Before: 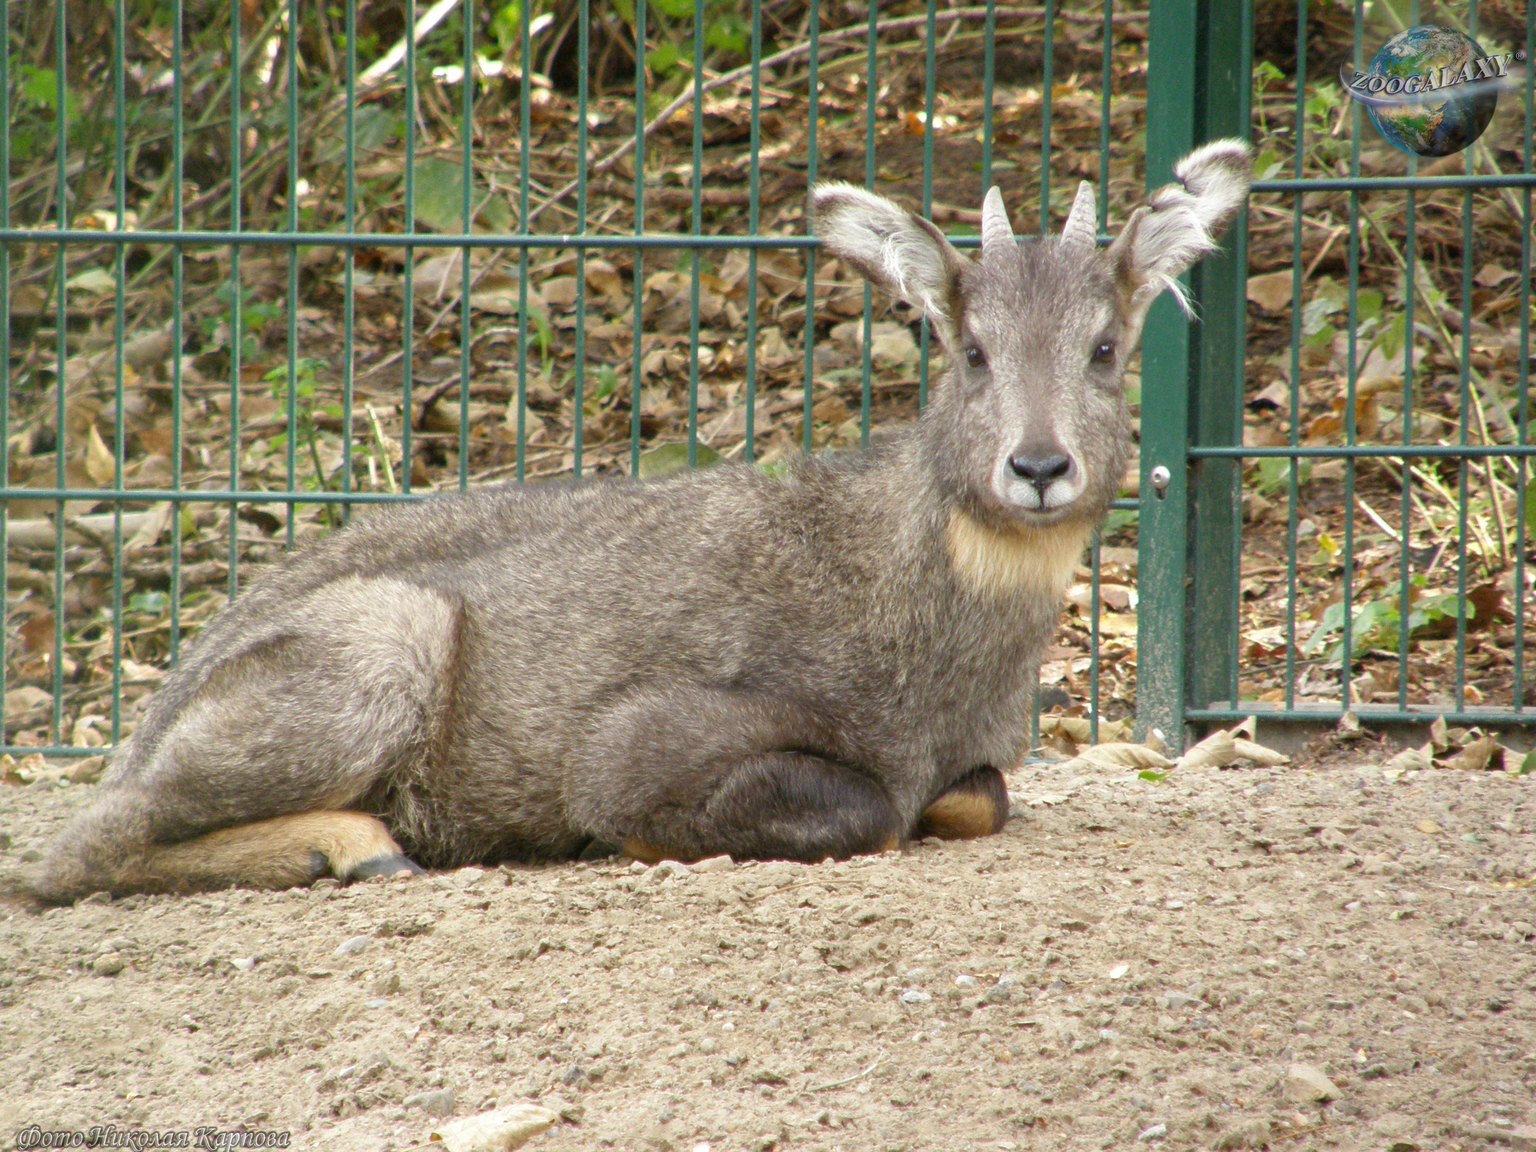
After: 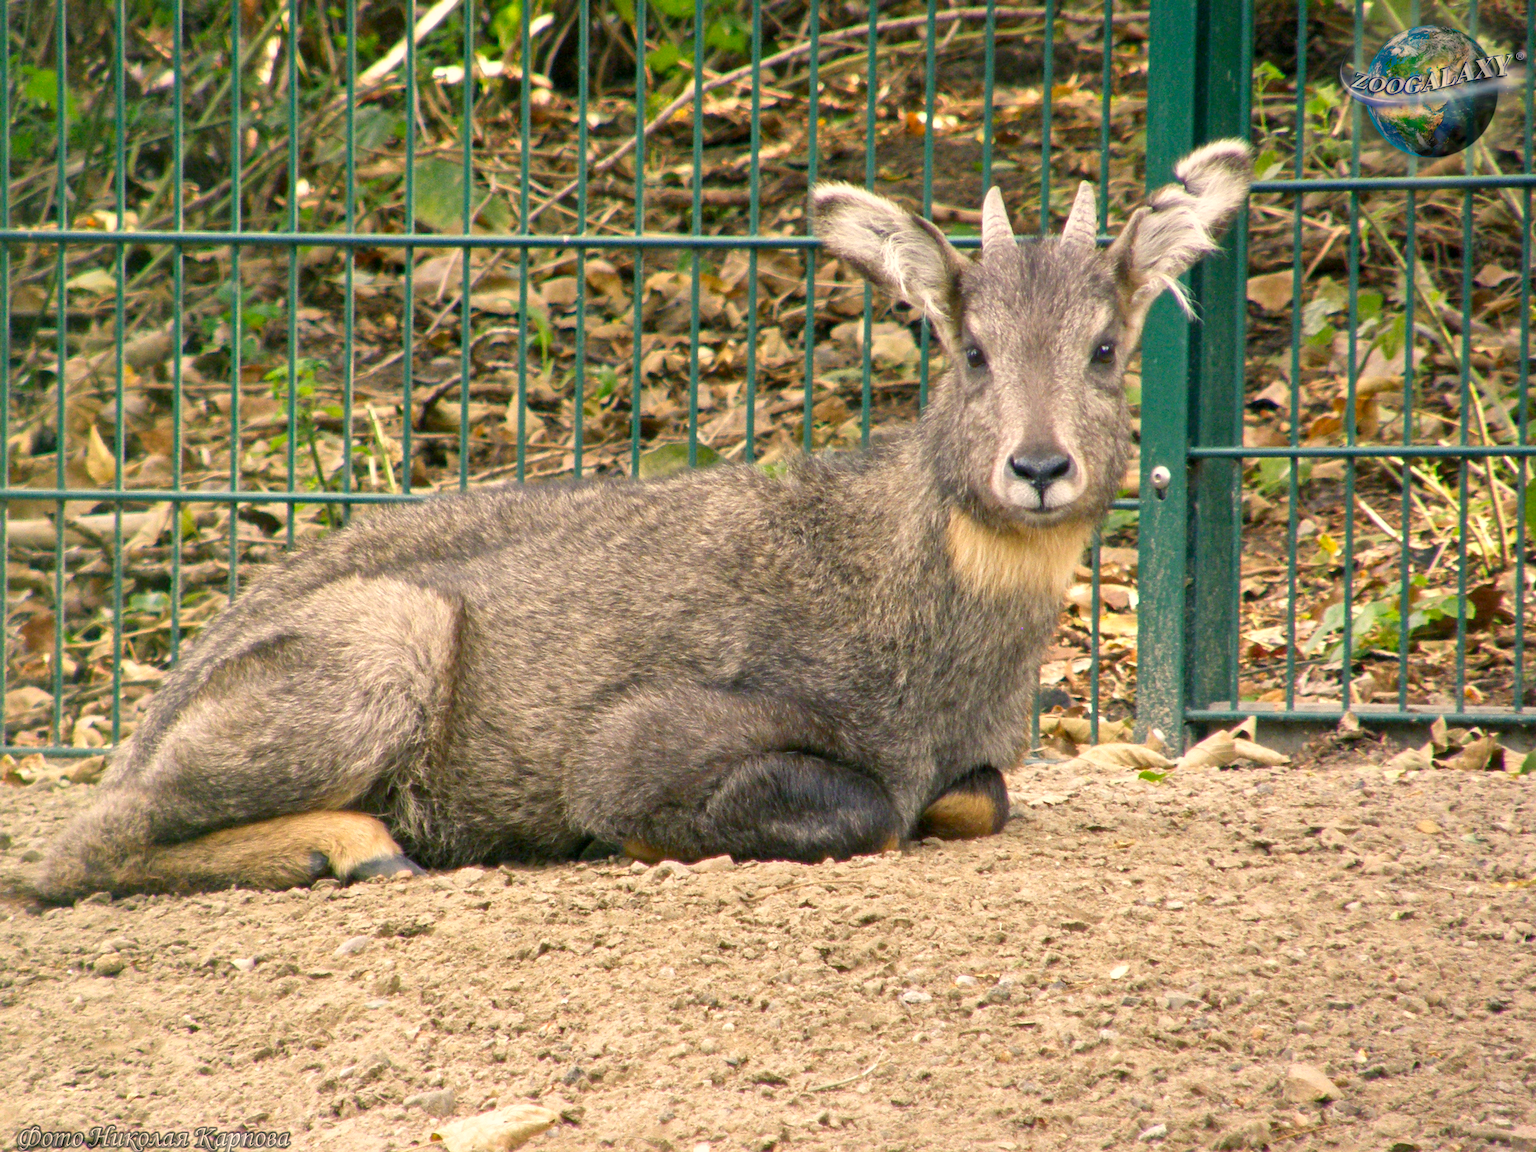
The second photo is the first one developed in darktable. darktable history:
contrast brightness saturation: contrast 0.09, saturation 0.28
color balance rgb: shadows lift › chroma 5.41%, shadows lift › hue 240°, highlights gain › chroma 3.74%, highlights gain › hue 60°, saturation formula JzAzBz (2021)
local contrast: mode bilateral grid, contrast 30, coarseness 25, midtone range 0.2
white balance: emerald 1
